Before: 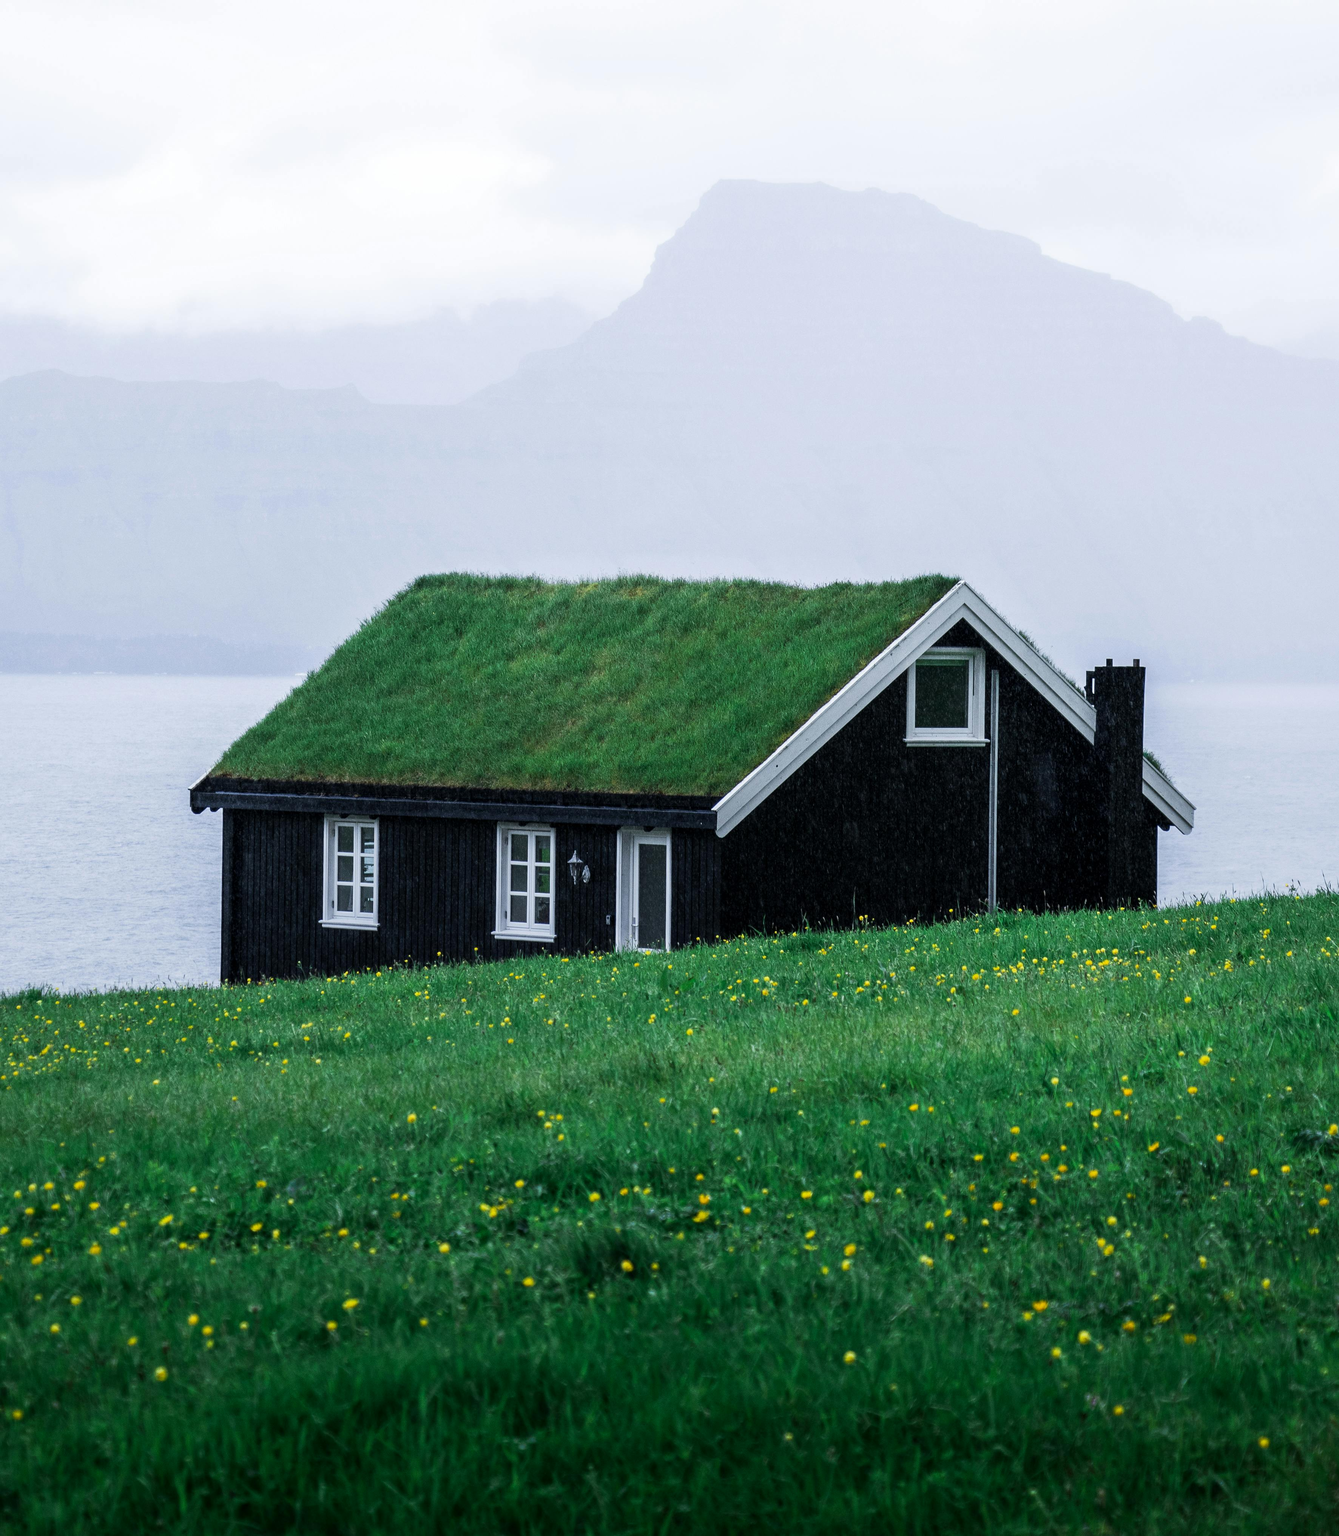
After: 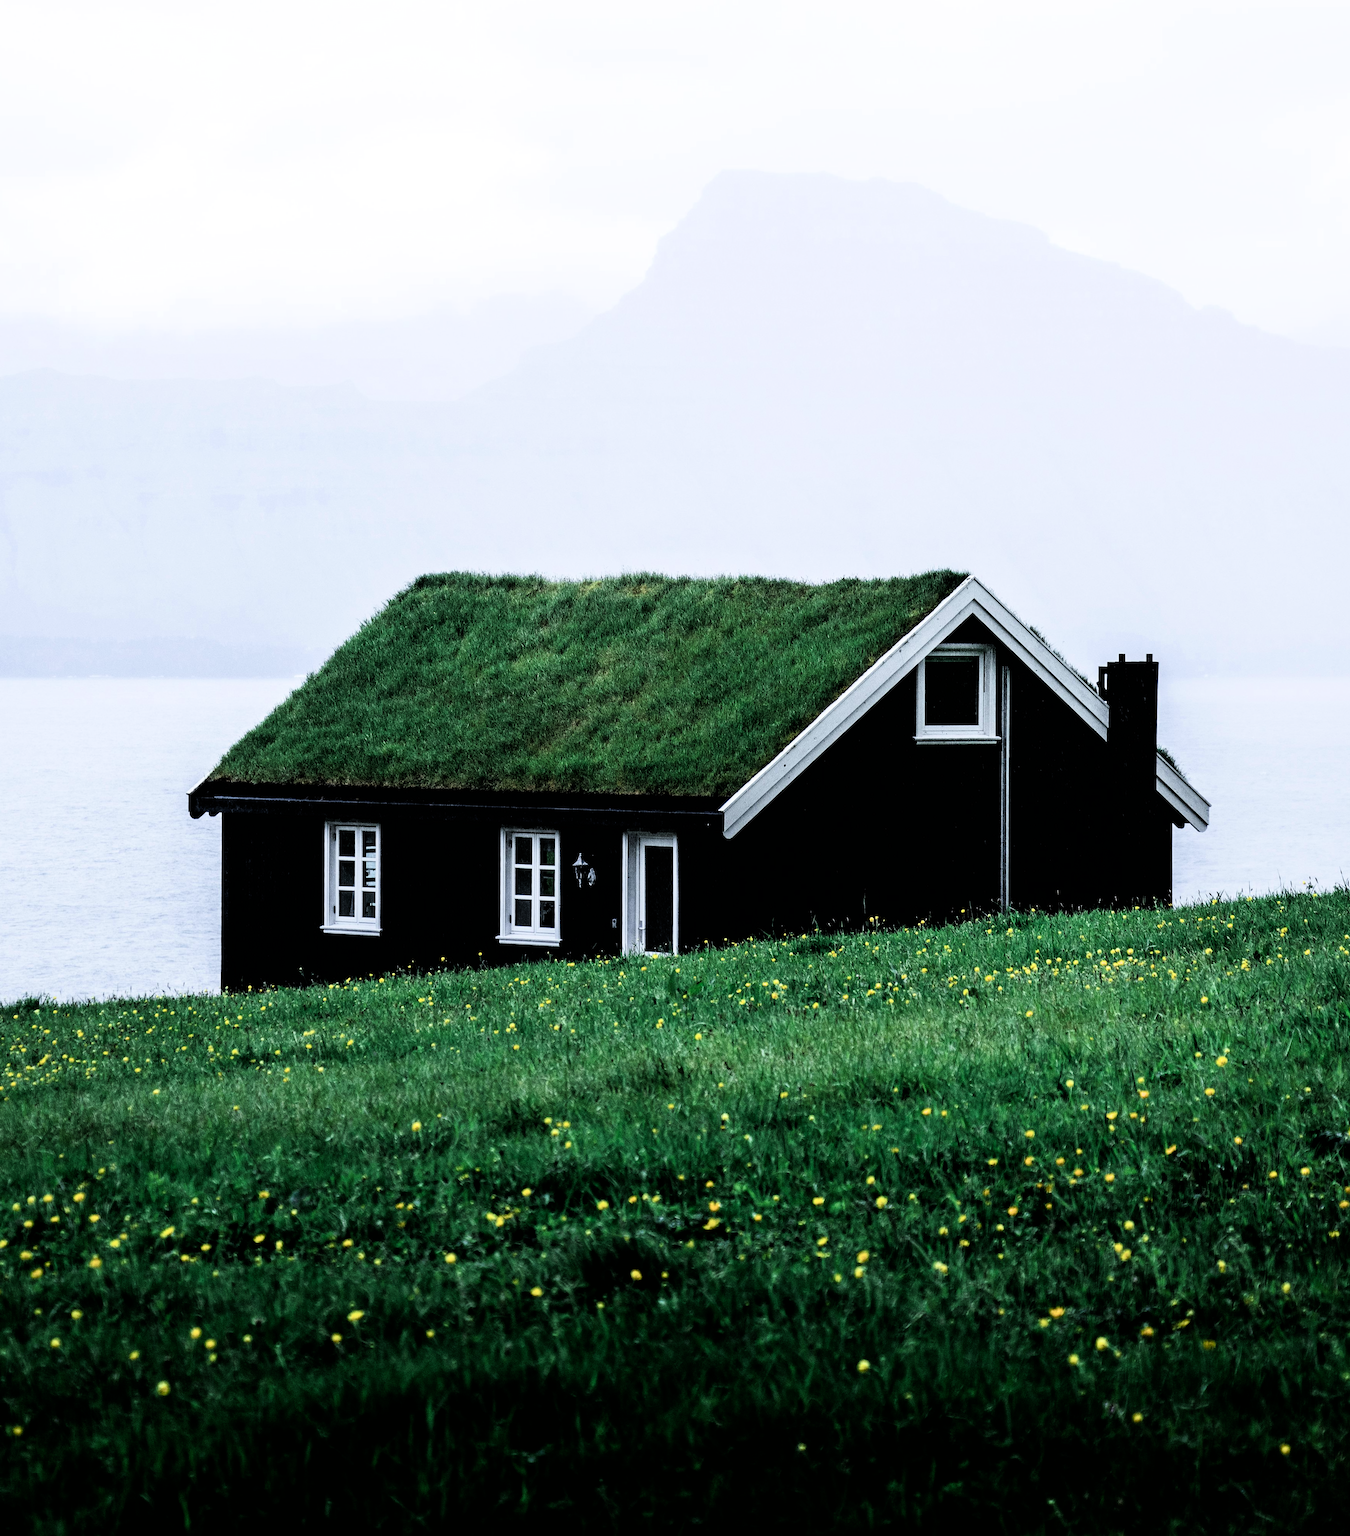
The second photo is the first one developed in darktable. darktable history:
filmic rgb: black relative exposure -3.75 EV, white relative exposure 2.4 EV, dynamic range scaling -50%, hardness 3.42, latitude 30%, contrast 1.8
rotate and perspective: rotation -0.45°, automatic cropping original format, crop left 0.008, crop right 0.992, crop top 0.012, crop bottom 0.988
